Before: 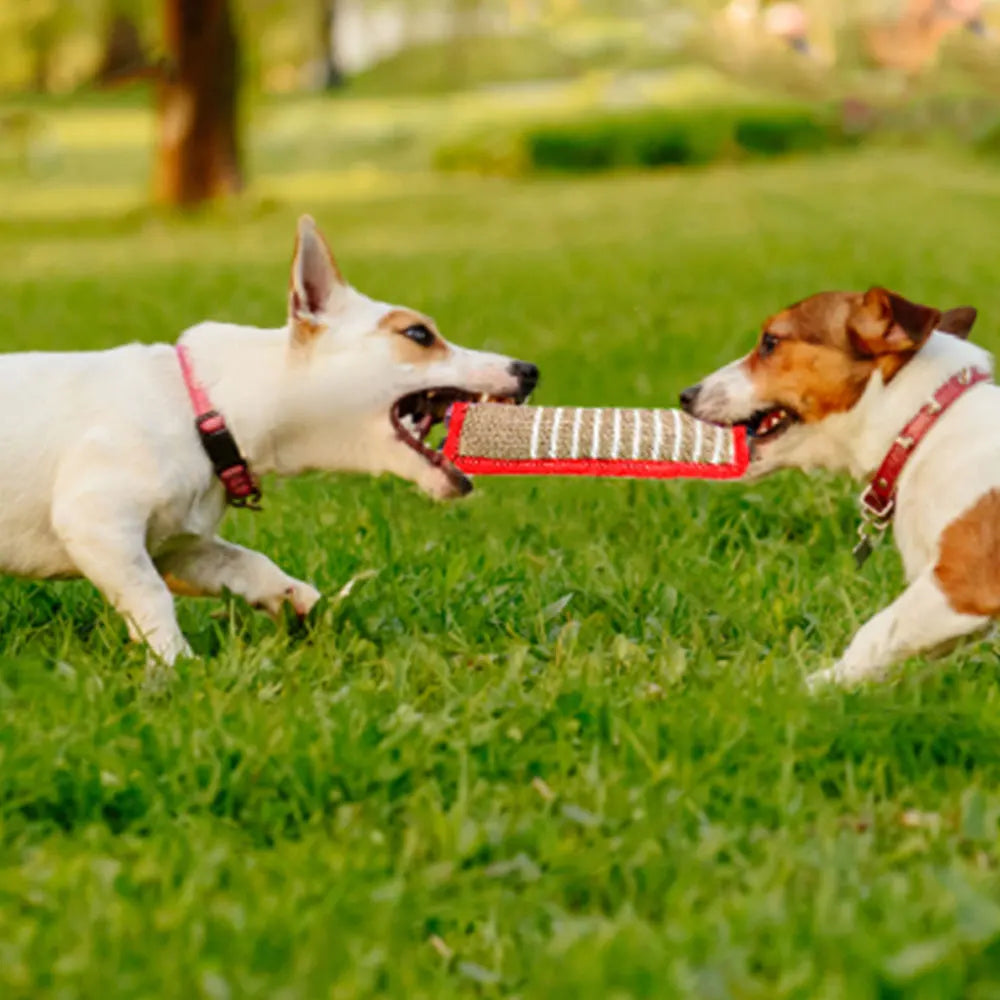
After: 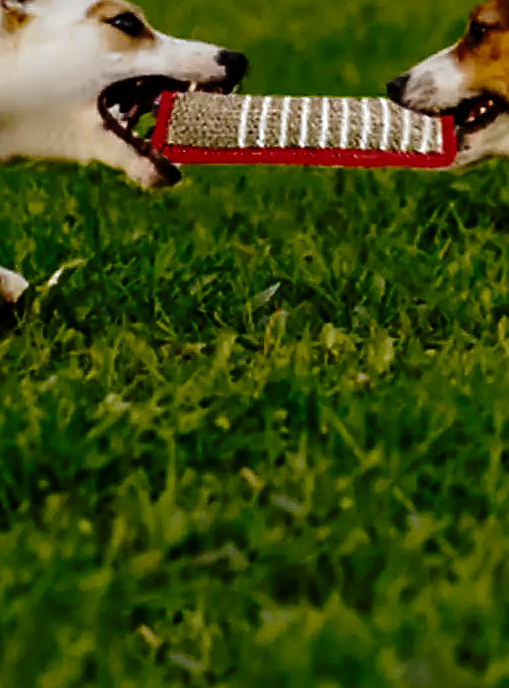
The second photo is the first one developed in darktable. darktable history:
levels: levels [0, 0.618, 1]
contrast brightness saturation: brightness -0.2, saturation 0.08
crop and rotate: left 29.237%, top 31.152%, right 19.807%
tone curve: curves: ch0 [(0, 0) (0.003, 0.023) (0.011, 0.029) (0.025, 0.037) (0.044, 0.047) (0.069, 0.057) (0.1, 0.075) (0.136, 0.103) (0.177, 0.145) (0.224, 0.193) (0.277, 0.266) (0.335, 0.362) (0.399, 0.473) (0.468, 0.569) (0.543, 0.655) (0.623, 0.73) (0.709, 0.804) (0.801, 0.874) (0.898, 0.924) (1, 1)], preserve colors none
sharpen: radius 1.4, amount 1.25, threshold 0.7
